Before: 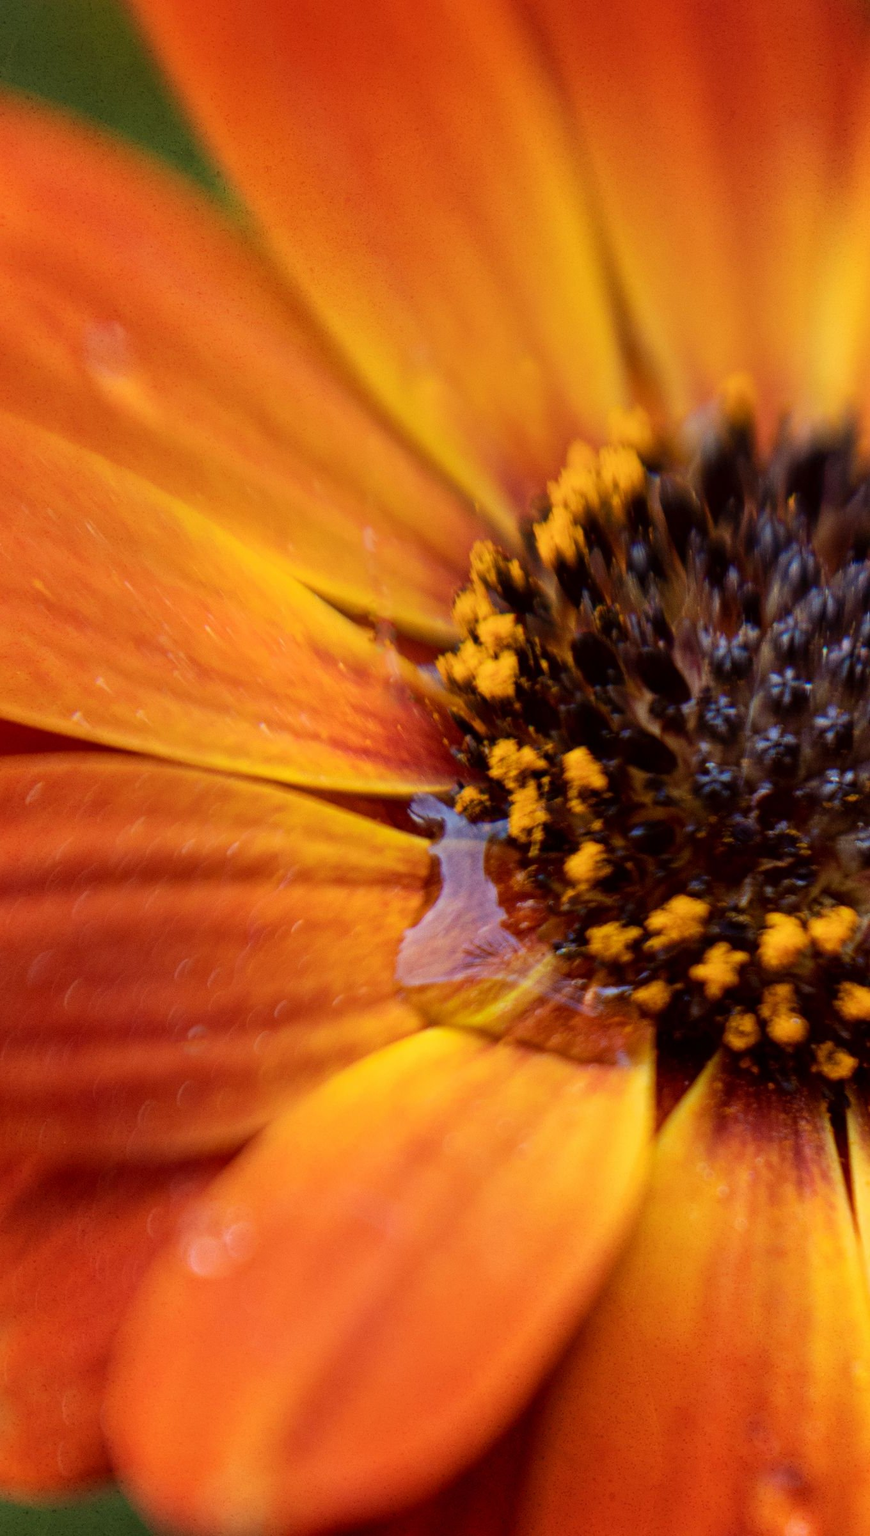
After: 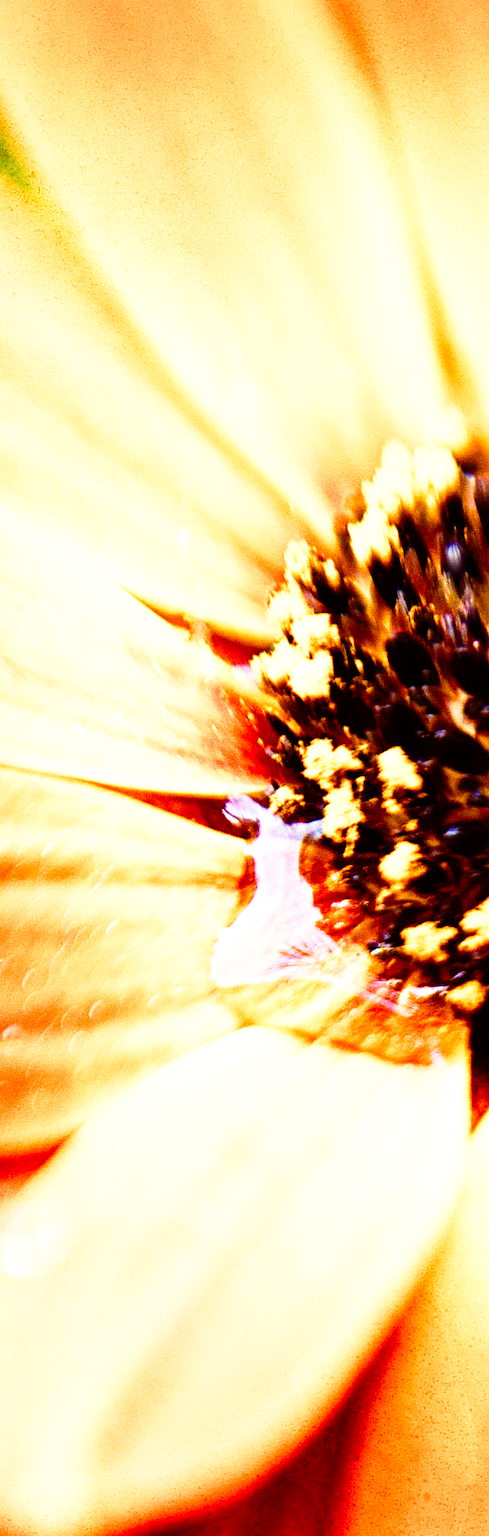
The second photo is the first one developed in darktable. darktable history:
sharpen: on, module defaults
base curve: curves: ch0 [(0, 0) (0.012, 0.01) (0.073, 0.168) (0.31, 0.711) (0.645, 0.957) (1, 1)], preserve colors none
color balance rgb: power › chroma 0.327%, power › hue 24.55°, highlights gain › chroma 1.126%, highlights gain › hue 60.09°, perceptual saturation grading › global saturation 0.876%, perceptual saturation grading › highlights -34.665%, perceptual saturation grading › mid-tones 15.064%, perceptual saturation grading › shadows 48.994%, perceptual brilliance grading › highlights 18.535%, perceptual brilliance grading › mid-tones 31.176%, perceptual brilliance grading › shadows -31.188%
crop: left 21.392%, right 22.296%
exposure: exposure 1.094 EV, compensate highlight preservation false
